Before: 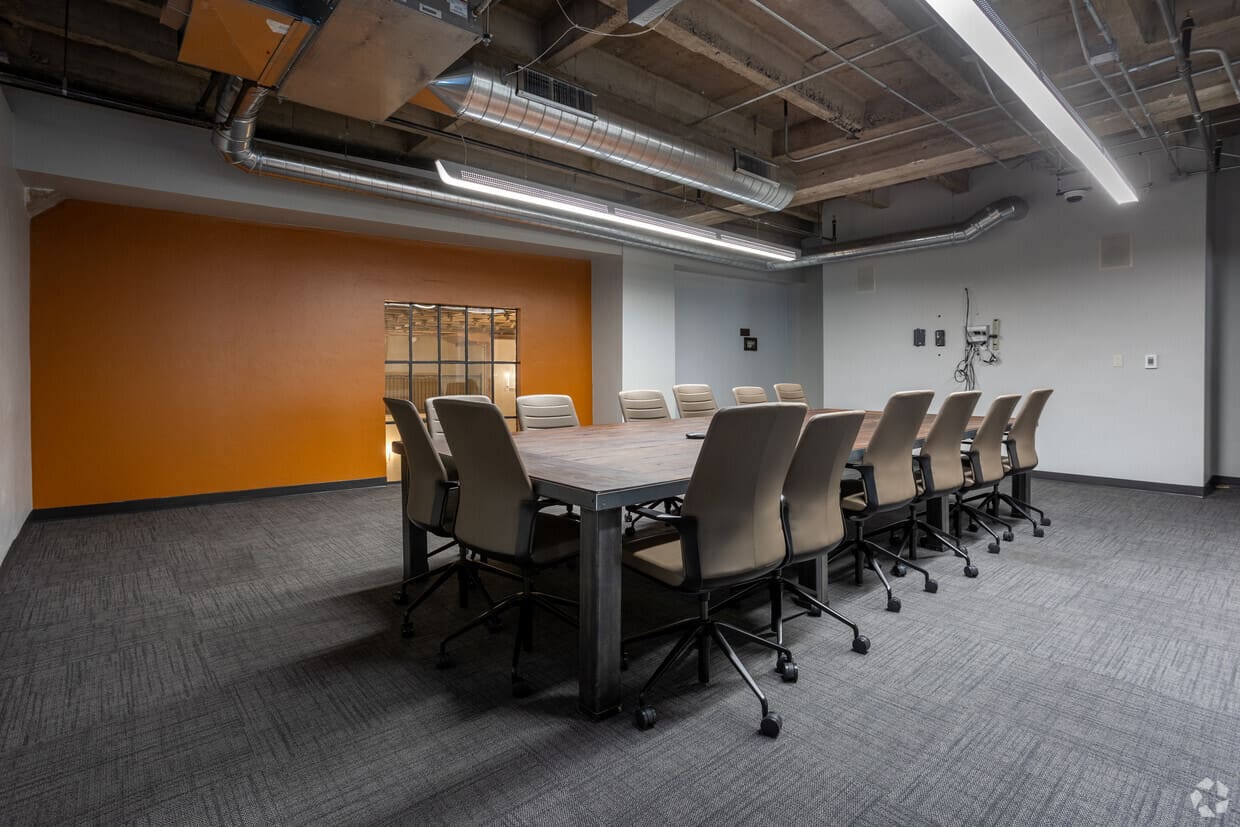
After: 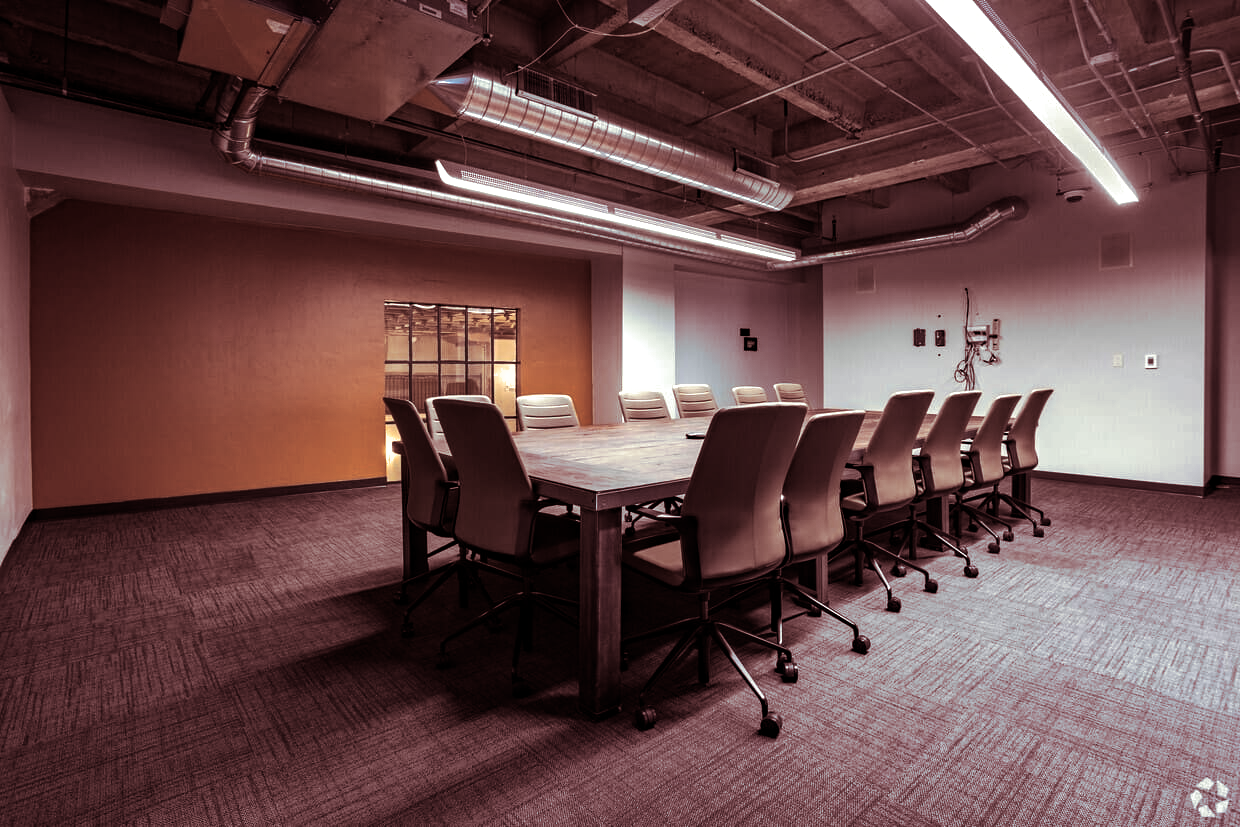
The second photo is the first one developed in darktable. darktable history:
haze removal: compatibility mode true, adaptive false
tone equalizer: -8 EV -1.08 EV, -7 EV -1.01 EV, -6 EV -0.867 EV, -5 EV -0.578 EV, -3 EV 0.578 EV, -2 EV 0.867 EV, -1 EV 1.01 EV, +0 EV 1.08 EV, edges refinement/feathering 500, mask exposure compensation -1.57 EV, preserve details no
exposure: exposure -0.242 EV, compensate highlight preservation false
split-toning: compress 20%
contrast brightness saturation: contrast 0.11, saturation -0.17
shadows and highlights: on, module defaults
